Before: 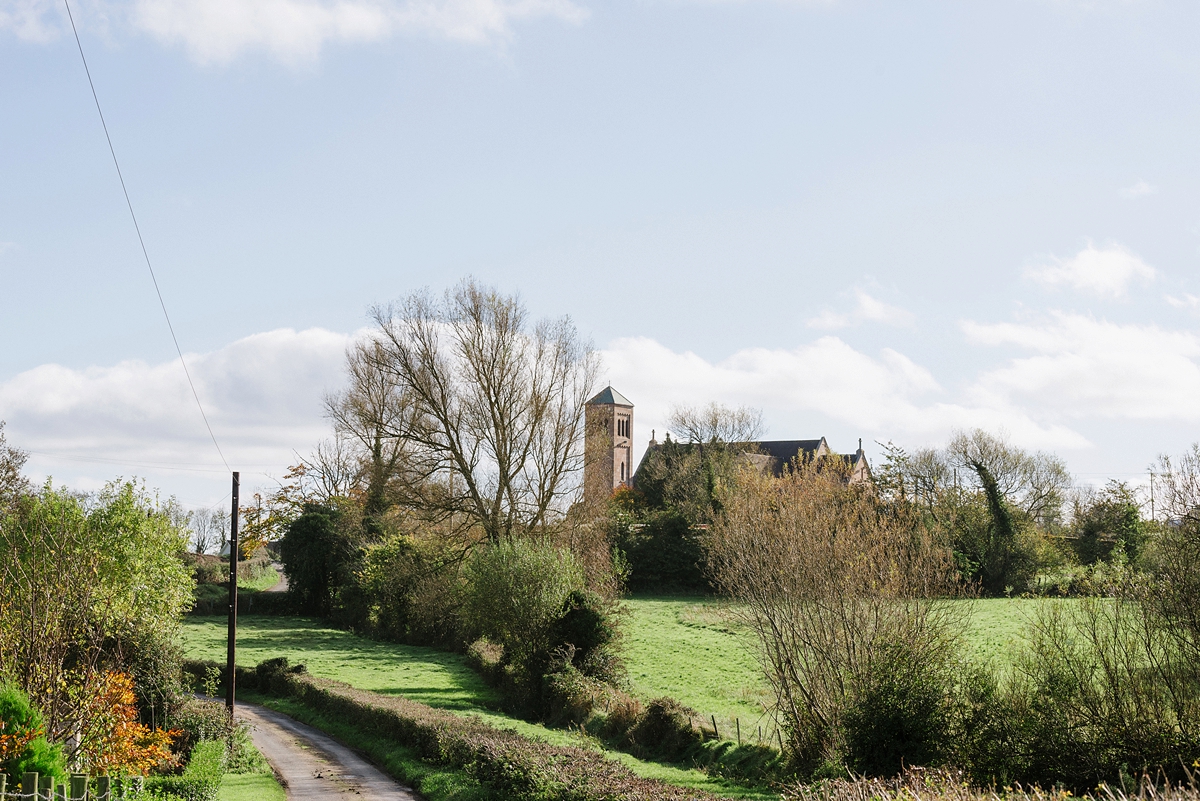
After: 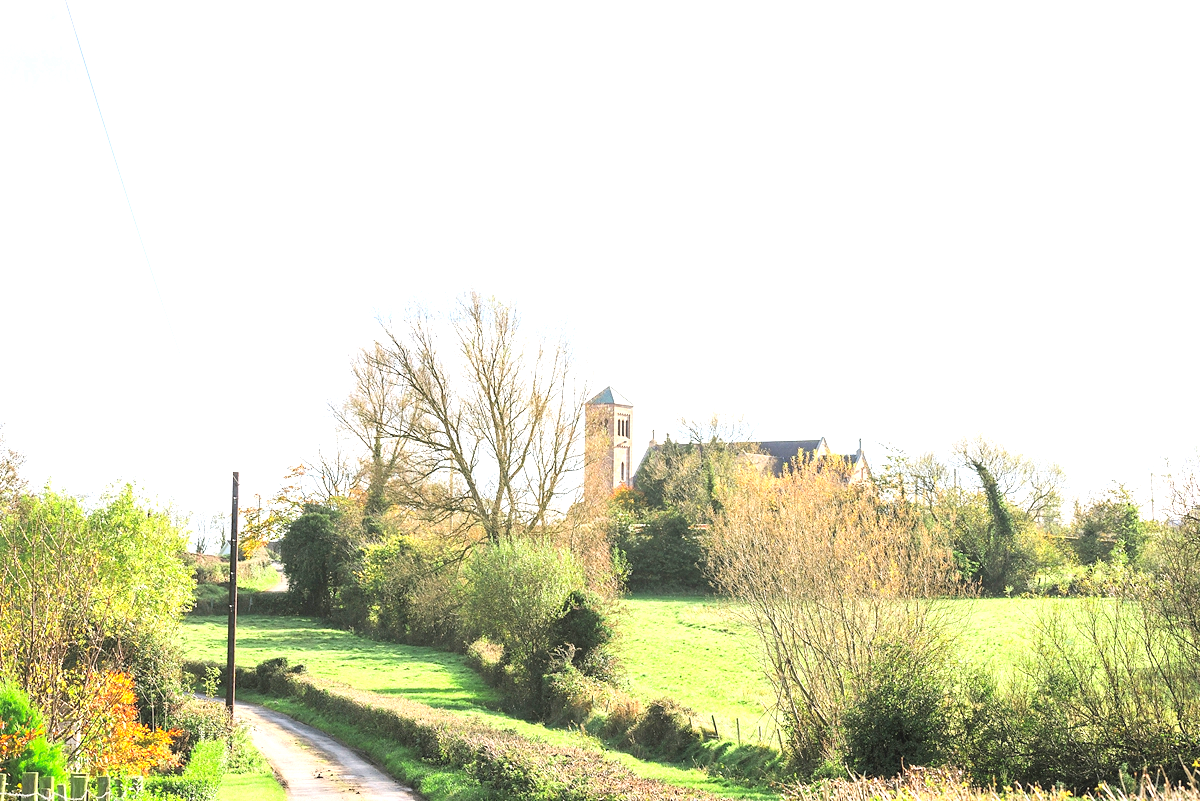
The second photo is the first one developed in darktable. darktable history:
exposure: black level correction 0, exposure 1.392 EV, compensate highlight preservation false
contrast brightness saturation: contrast 0.103, brightness 0.312, saturation 0.147
tone equalizer: on, module defaults
